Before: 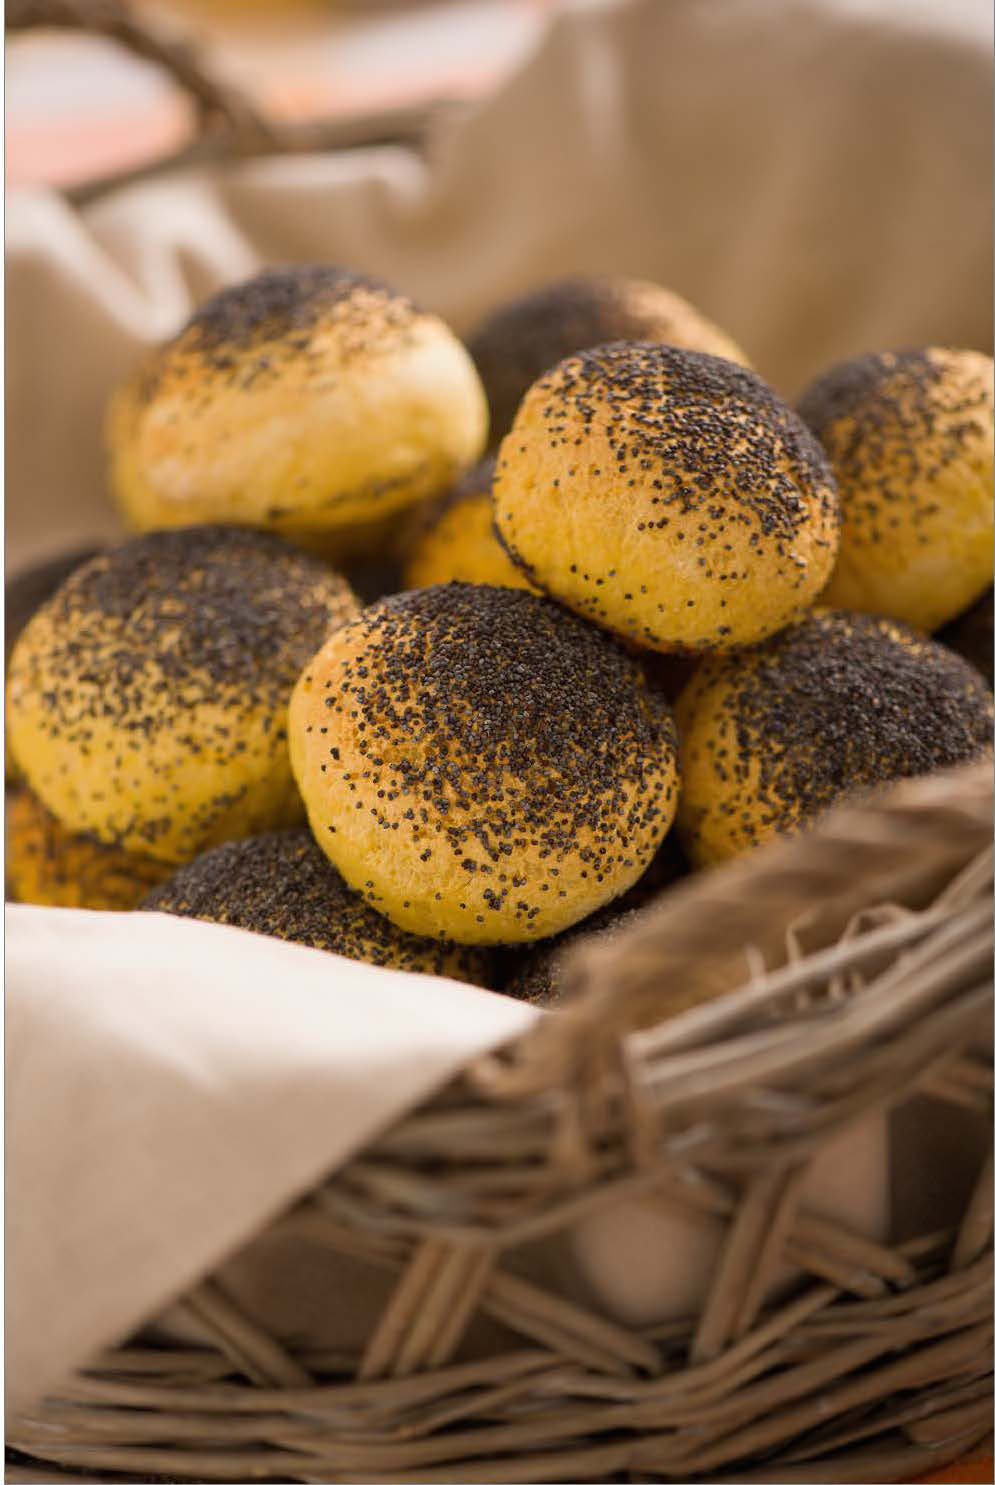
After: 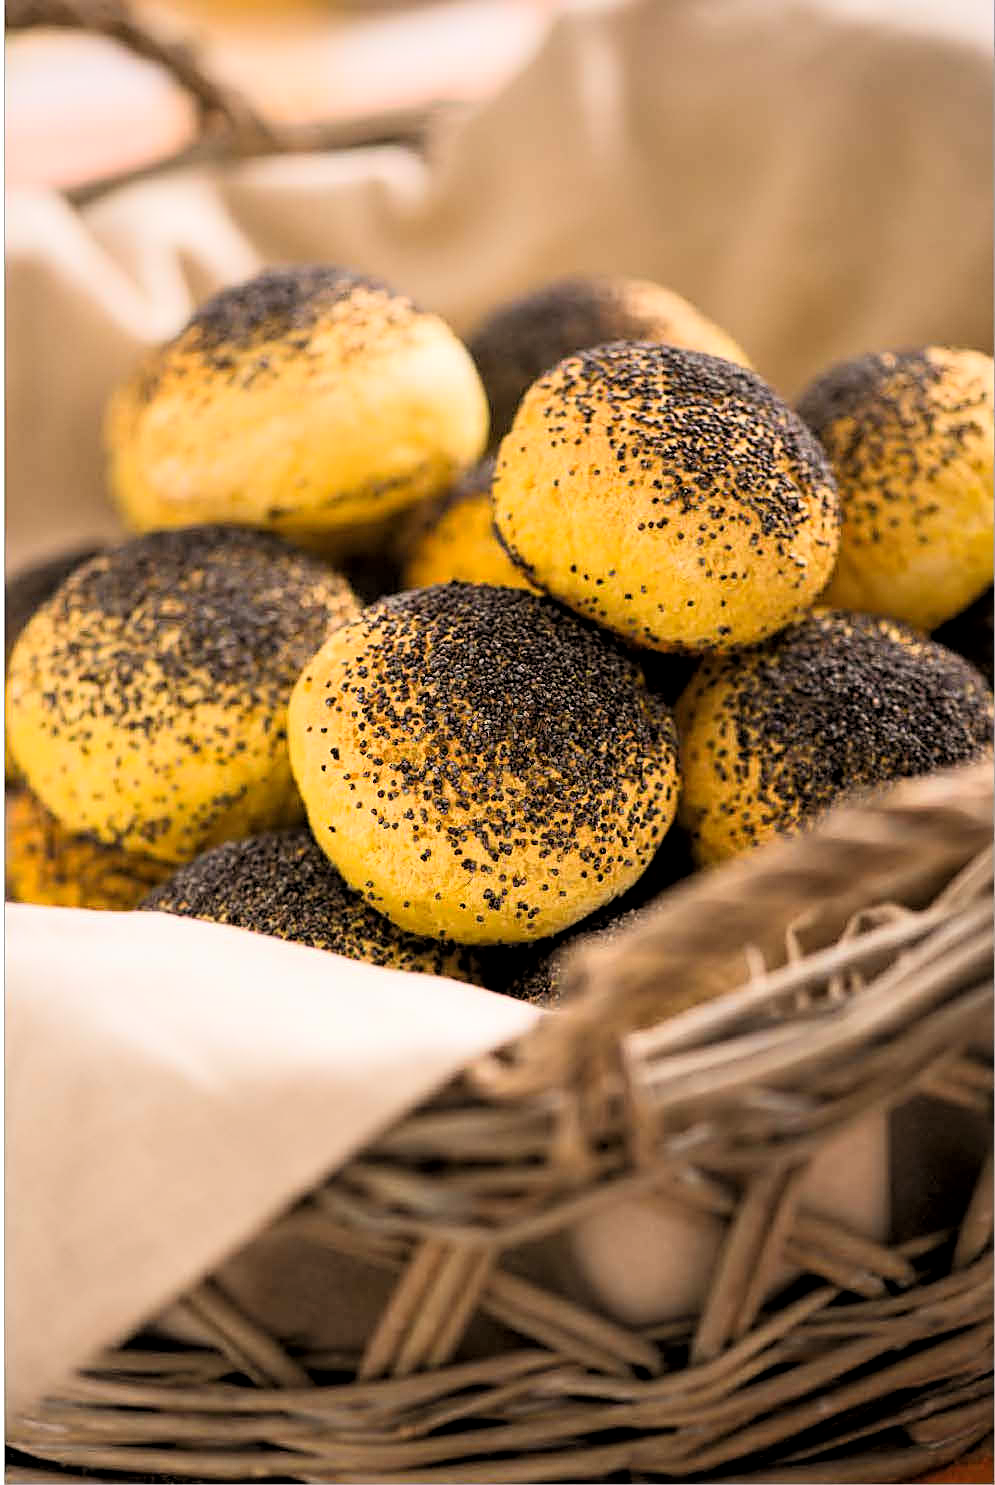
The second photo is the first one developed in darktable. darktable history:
local contrast: highlights 100%, shadows 100%, detail 120%, midtone range 0.2
sharpen: on, module defaults
tone curve: curves: ch0 [(0, 0) (0.082, 0.02) (0.129, 0.078) (0.275, 0.301) (0.67, 0.809) (1, 1)], color space Lab, linked channels, preserve colors none
